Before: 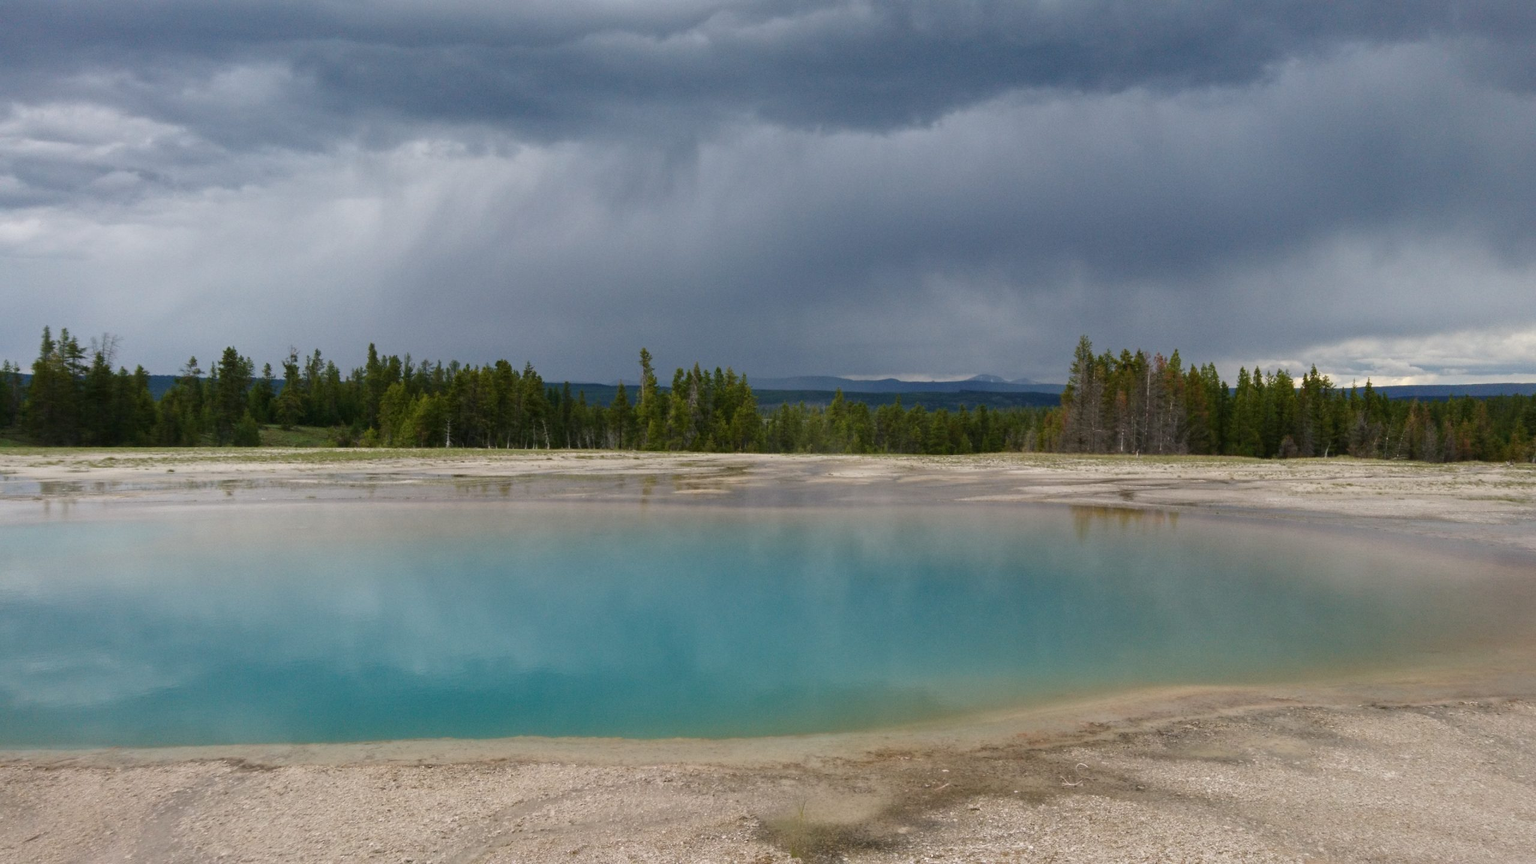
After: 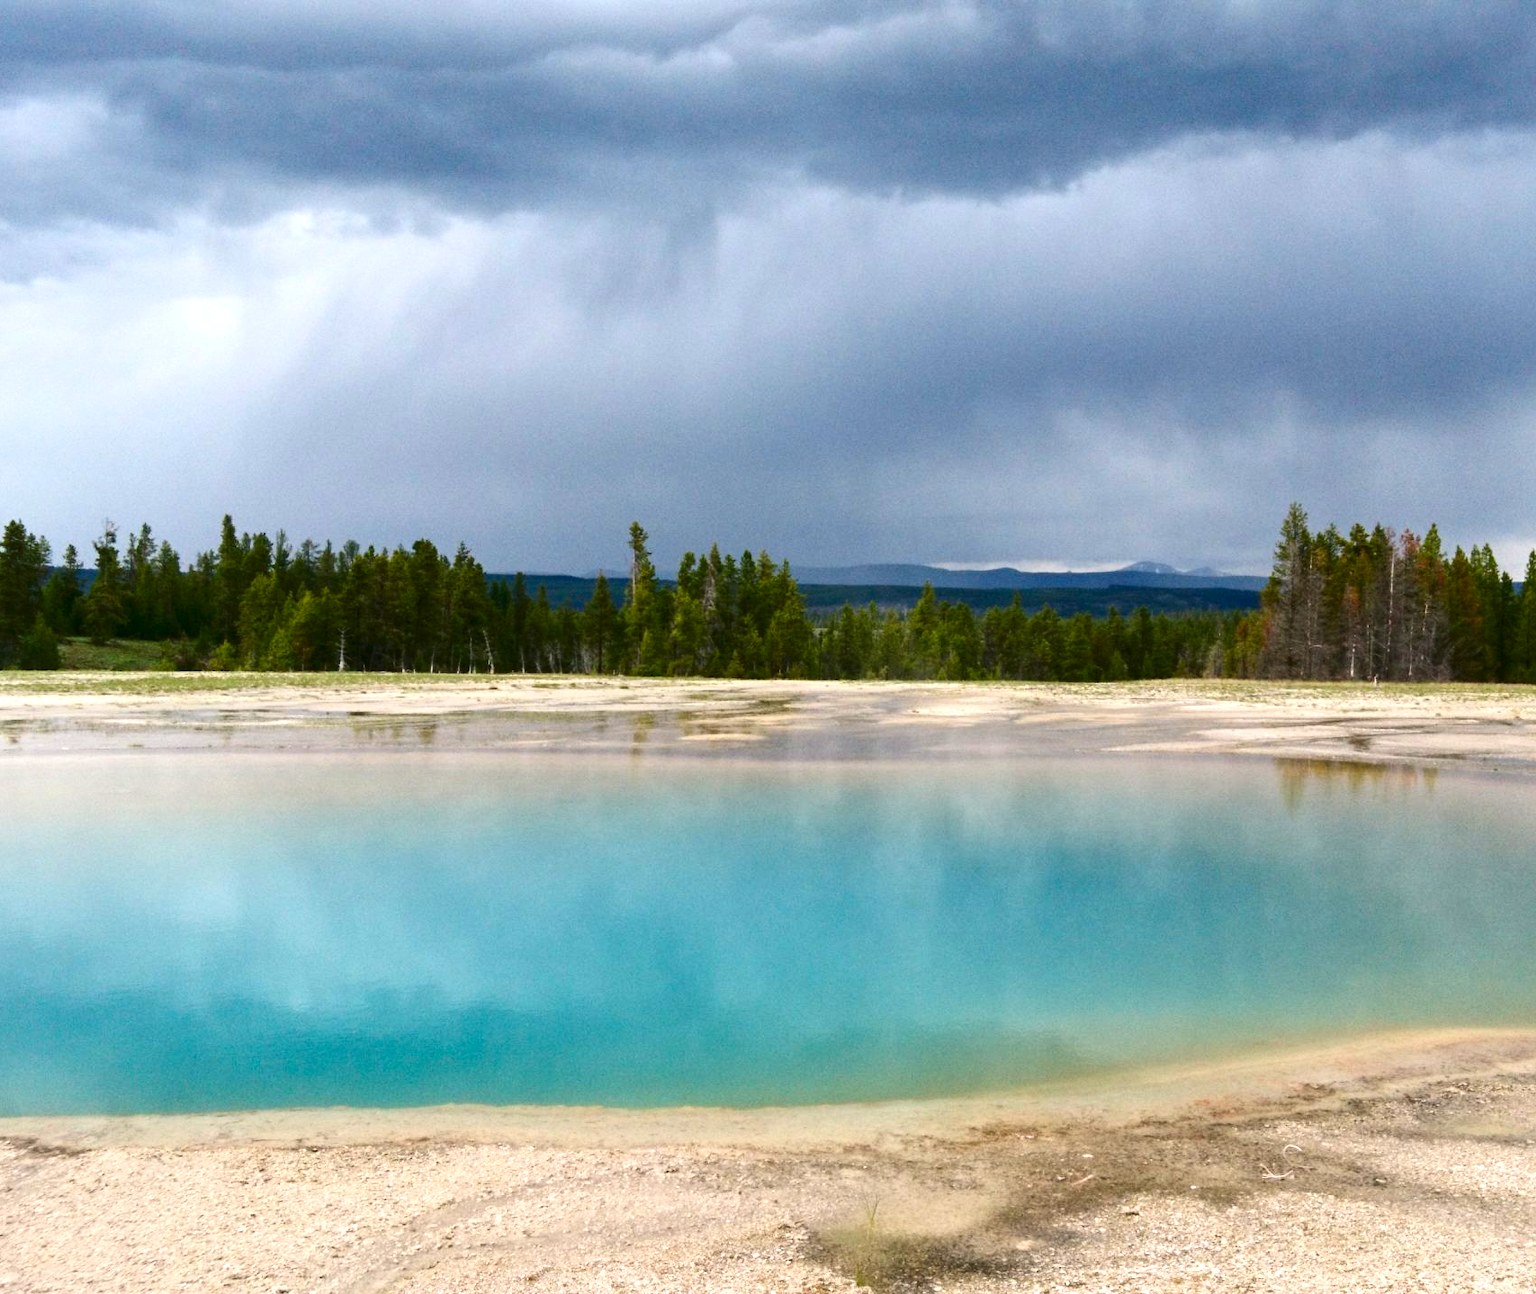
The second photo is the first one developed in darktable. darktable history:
exposure: exposure 0.992 EV, compensate exposure bias true, compensate highlight preservation false
crop and rotate: left 14.341%, right 18.974%
contrast brightness saturation: contrast 0.186, brightness -0.111, saturation 0.215
